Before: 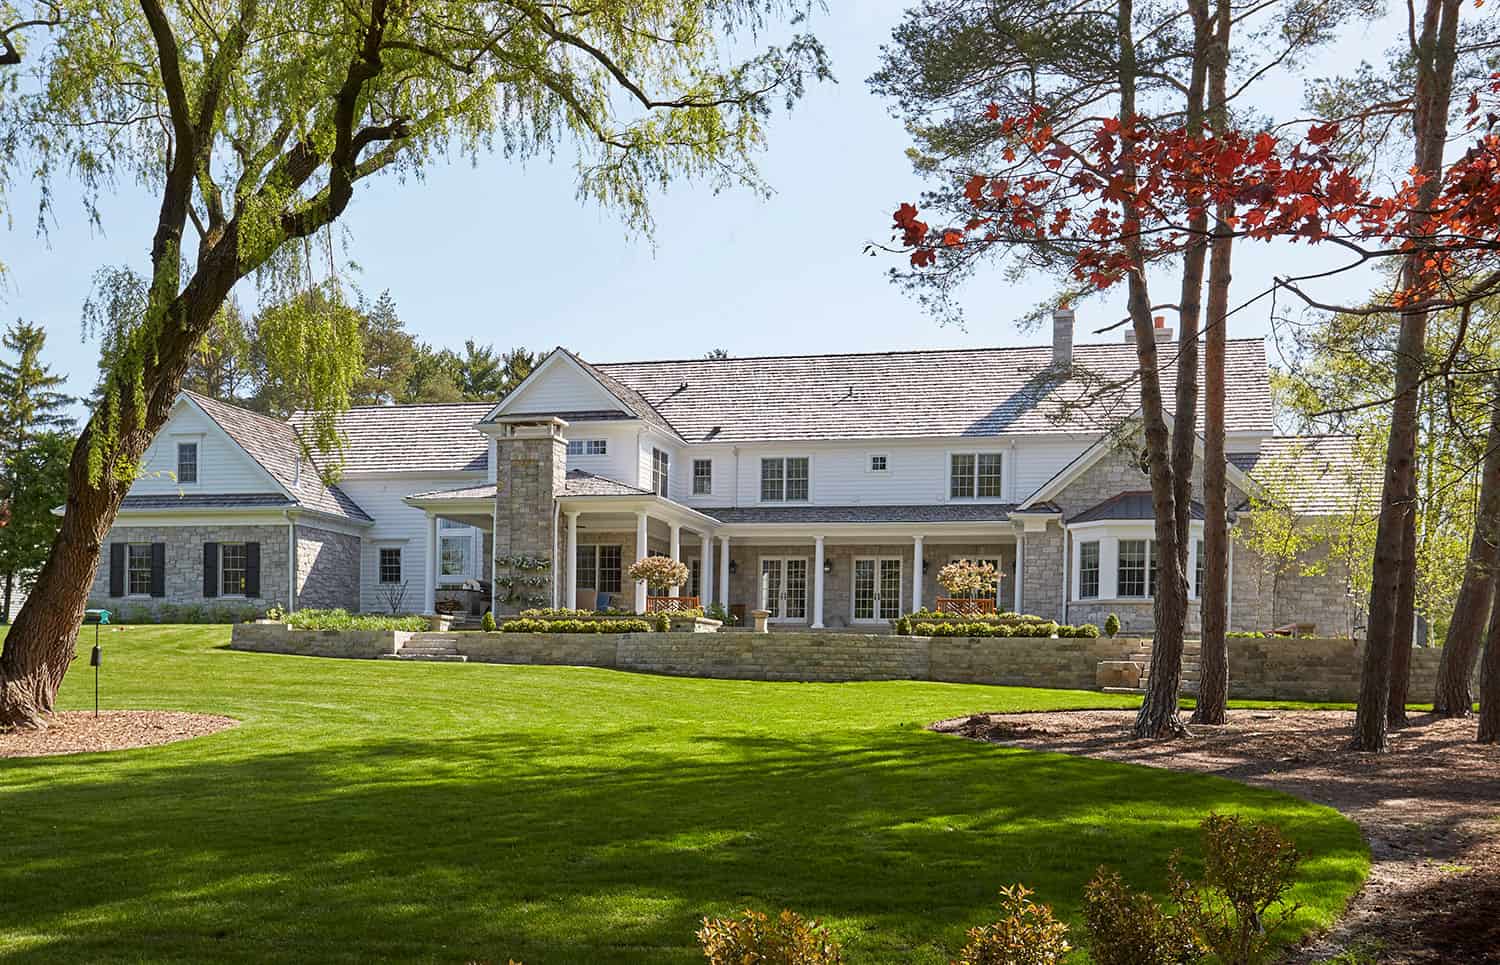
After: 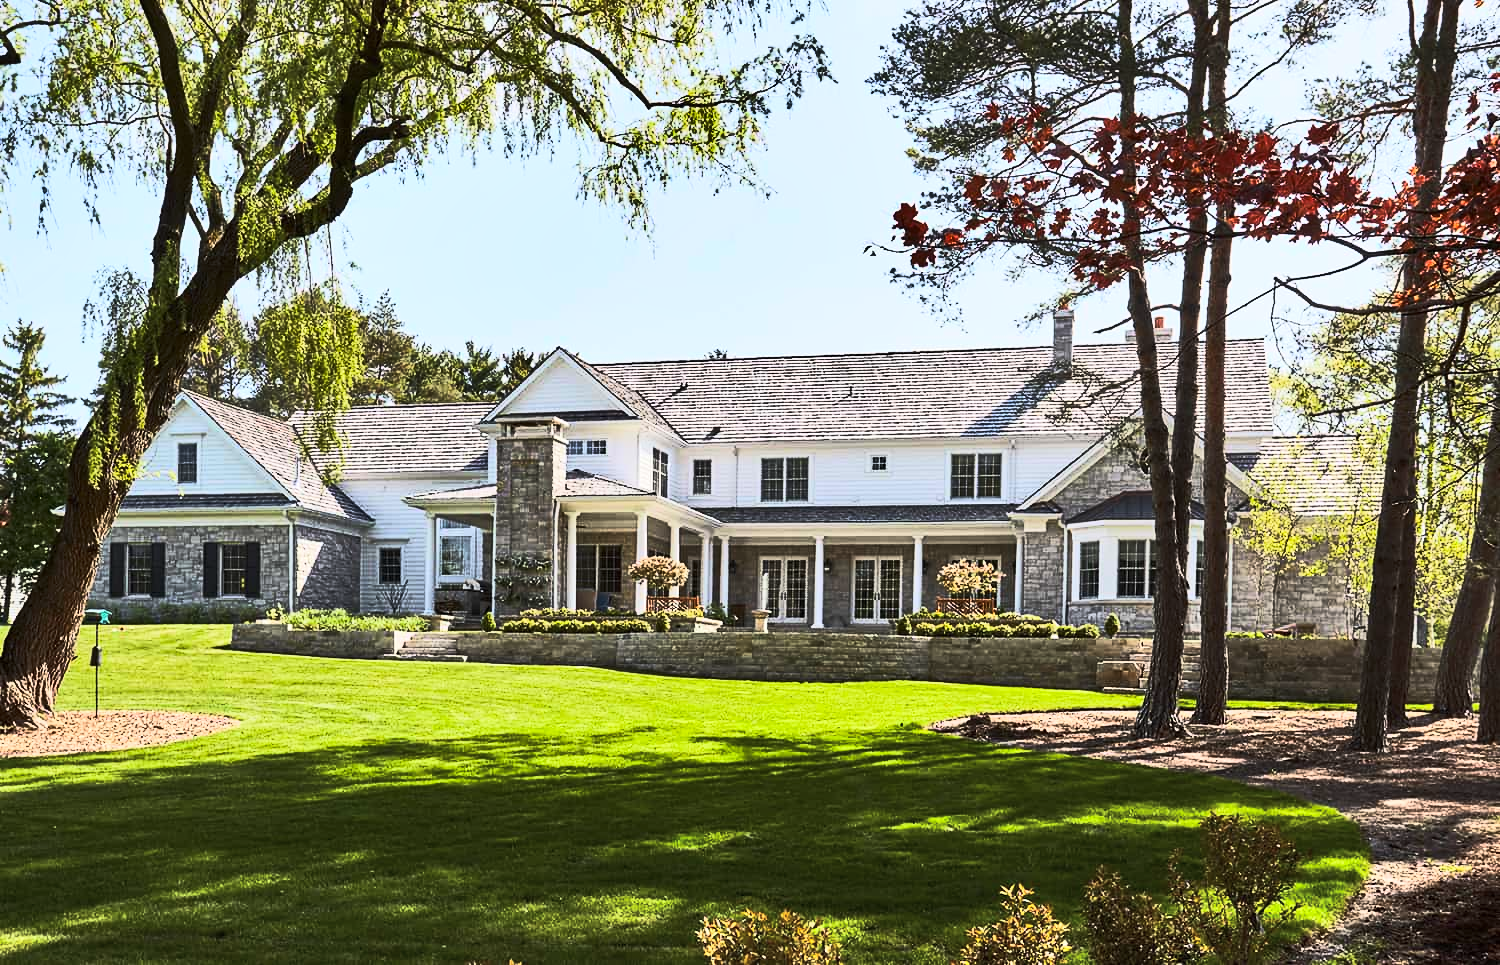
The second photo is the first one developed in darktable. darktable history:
tone curve: curves: ch0 [(0, 0) (0.427, 0.375) (0.616, 0.801) (1, 1)], color space Lab, linked channels, preserve colors none
shadows and highlights: shadows 58.96, soften with gaussian
